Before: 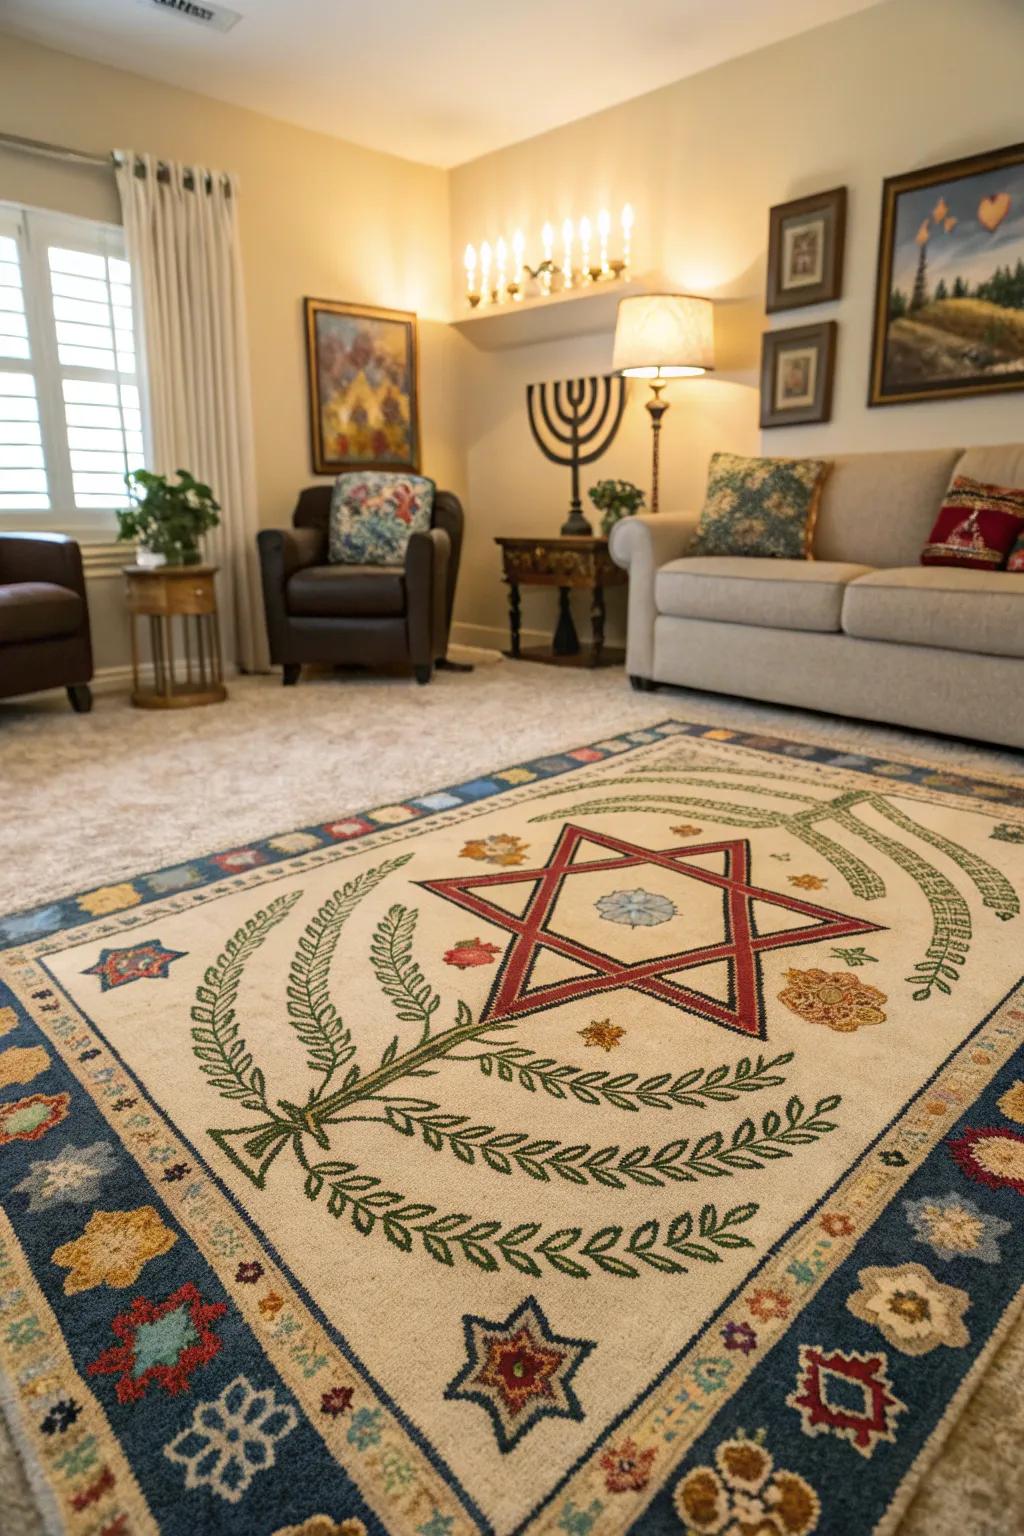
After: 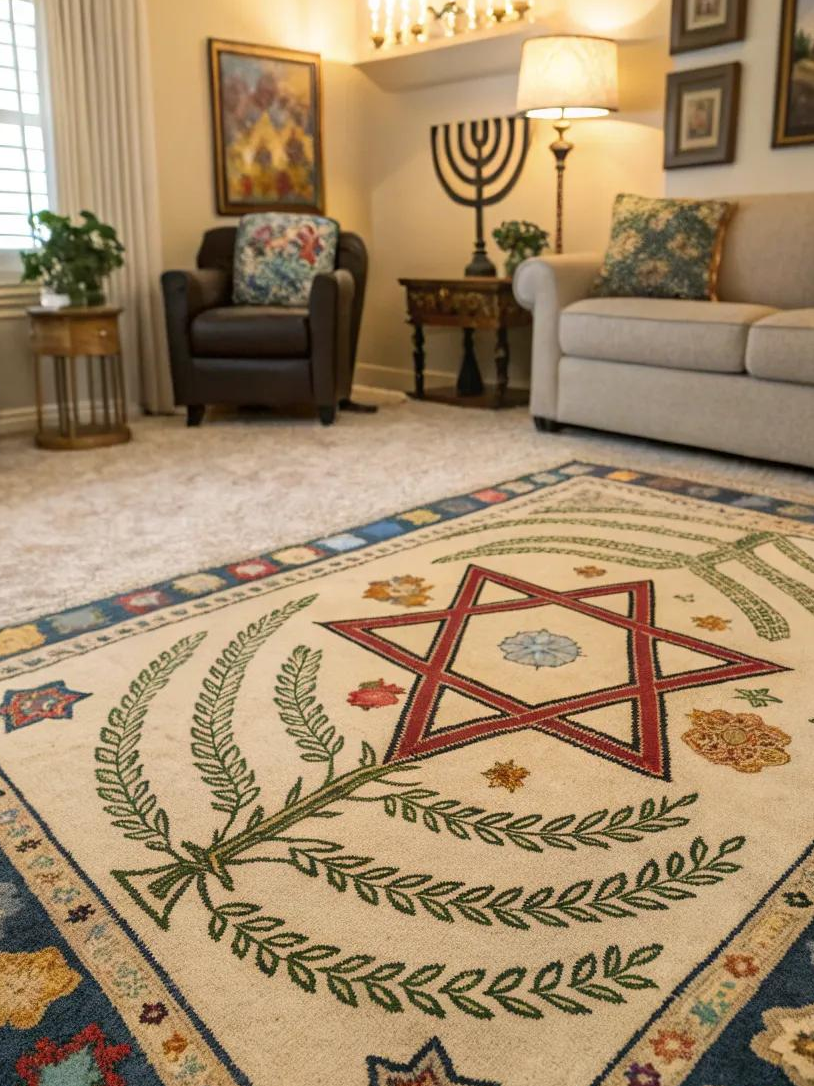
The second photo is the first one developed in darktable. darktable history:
crop: left 9.393%, top 16.896%, right 11.054%, bottom 12.343%
